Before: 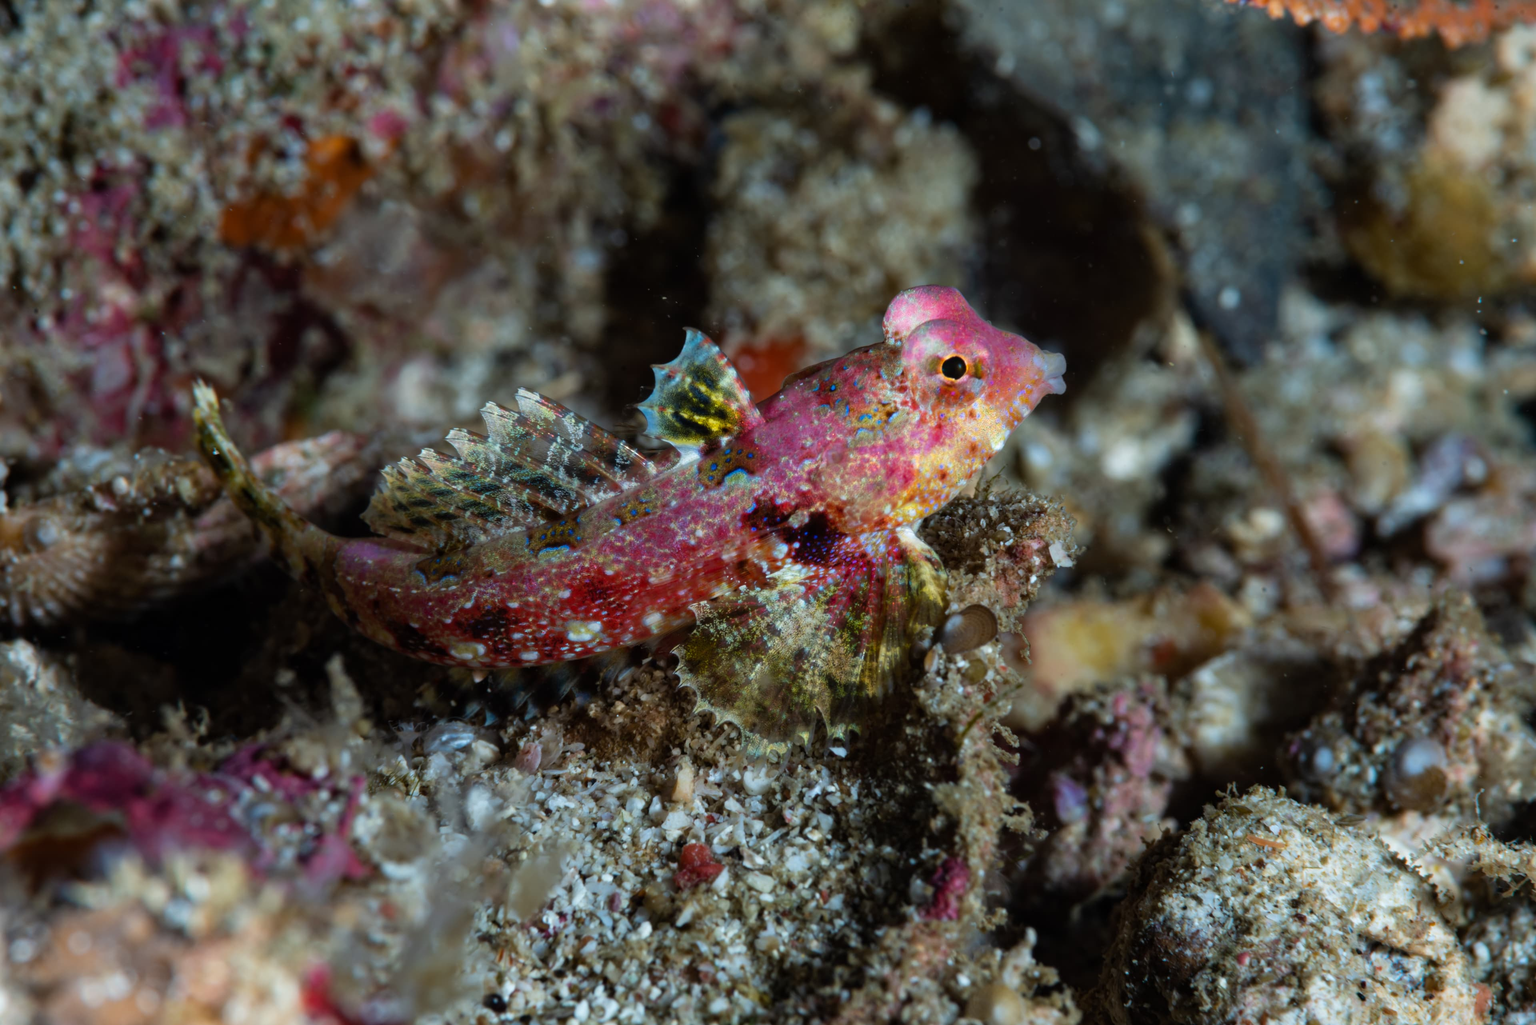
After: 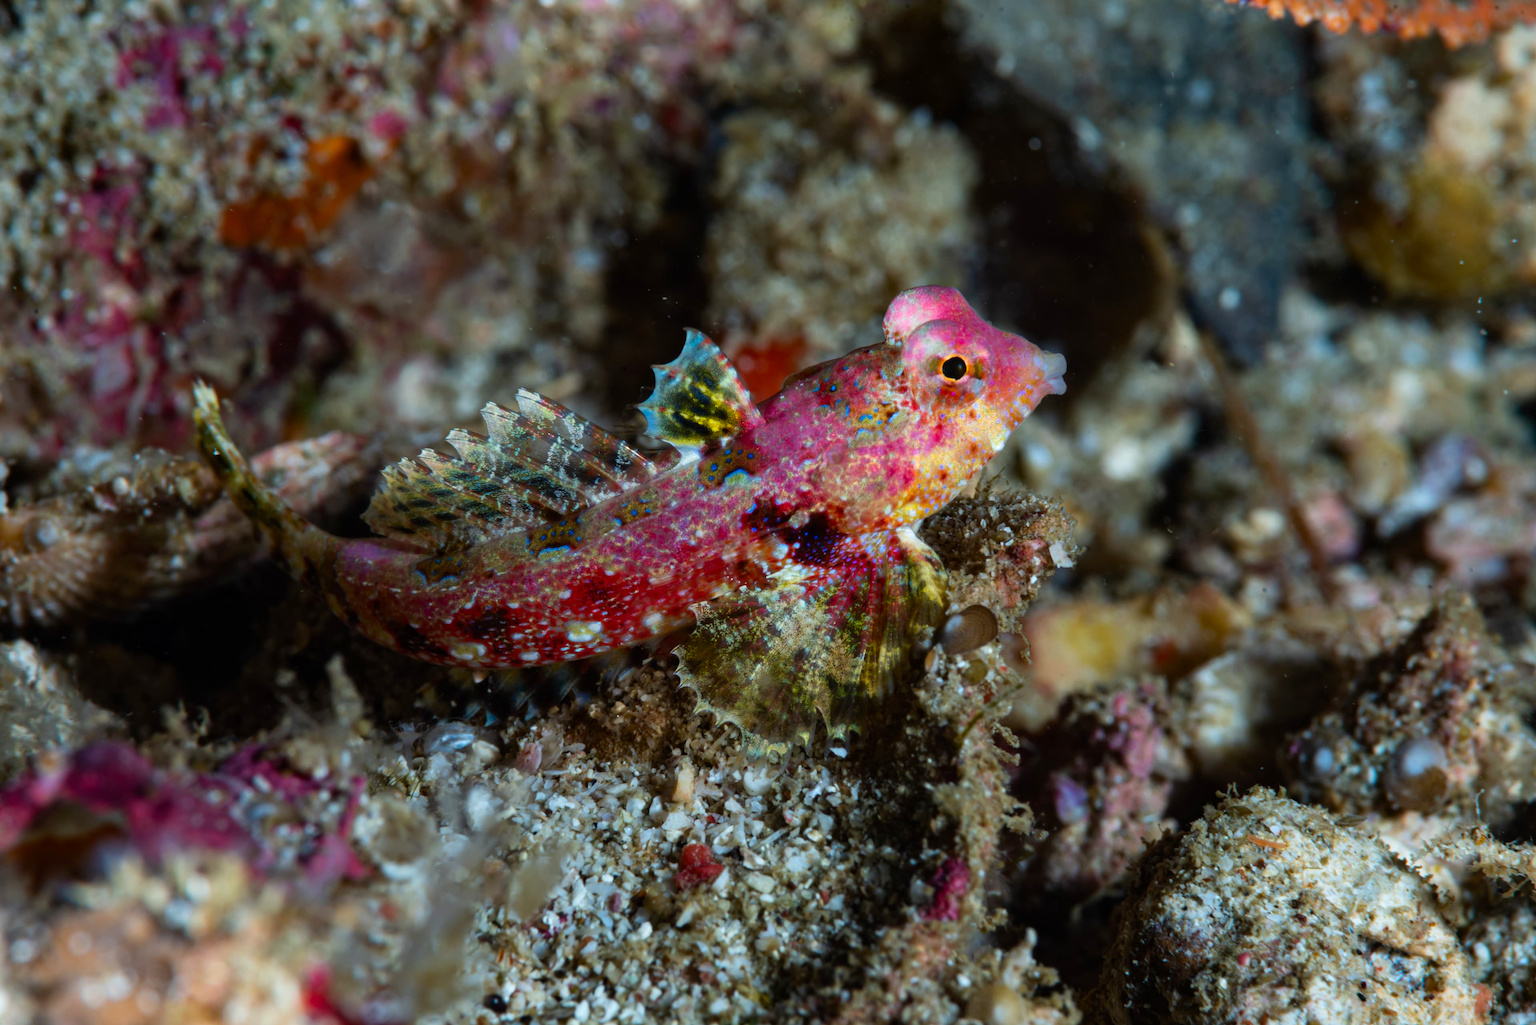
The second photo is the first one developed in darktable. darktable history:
contrast brightness saturation: contrast 0.079, saturation 0.198
